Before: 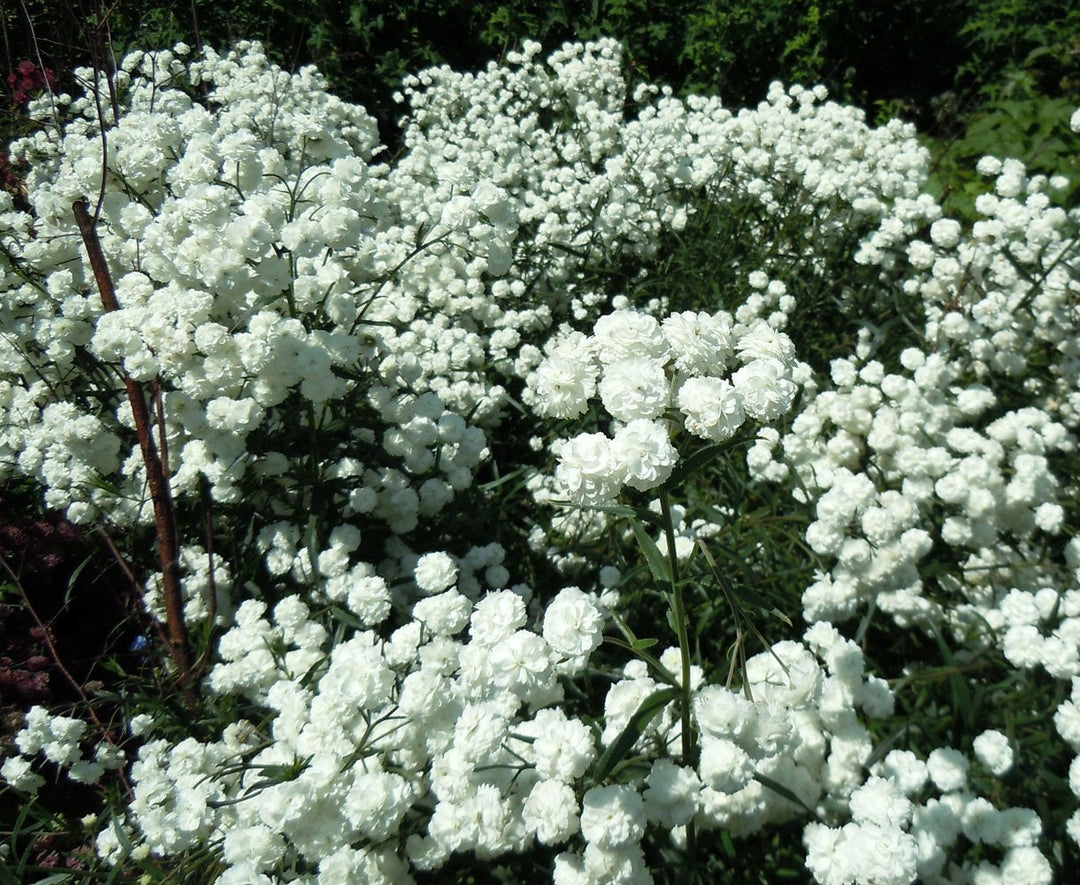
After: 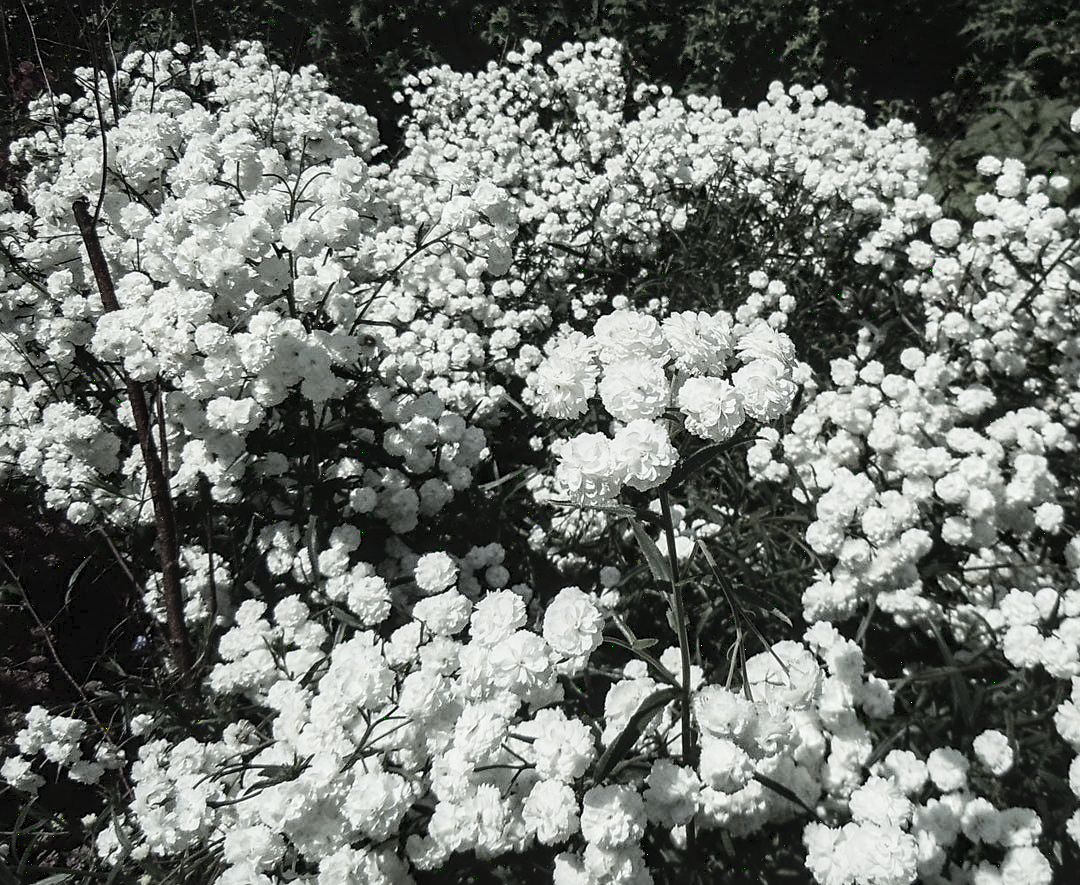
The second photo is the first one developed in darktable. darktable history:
sharpen: on, module defaults
tone curve: curves: ch0 [(0, 0.021) (0.049, 0.044) (0.158, 0.113) (0.351, 0.331) (0.485, 0.505) (0.656, 0.696) (0.868, 0.887) (1, 0.969)]; ch1 [(0, 0) (0.322, 0.328) (0.434, 0.438) (0.473, 0.477) (0.502, 0.503) (0.522, 0.526) (0.564, 0.591) (0.602, 0.632) (0.677, 0.701) (0.859, 0.885) (1, 1)]; ch2 [(0, 0) (0.33, 0.301) (0.452, 0.434) (0.502, 0.505) (0.535, 0.554) (0.565, 0.598) (0.618, 0.629) (1, 1)]
color correction: highlights b* 0.049, saturation 0.285
local contrast: on, module defaults
